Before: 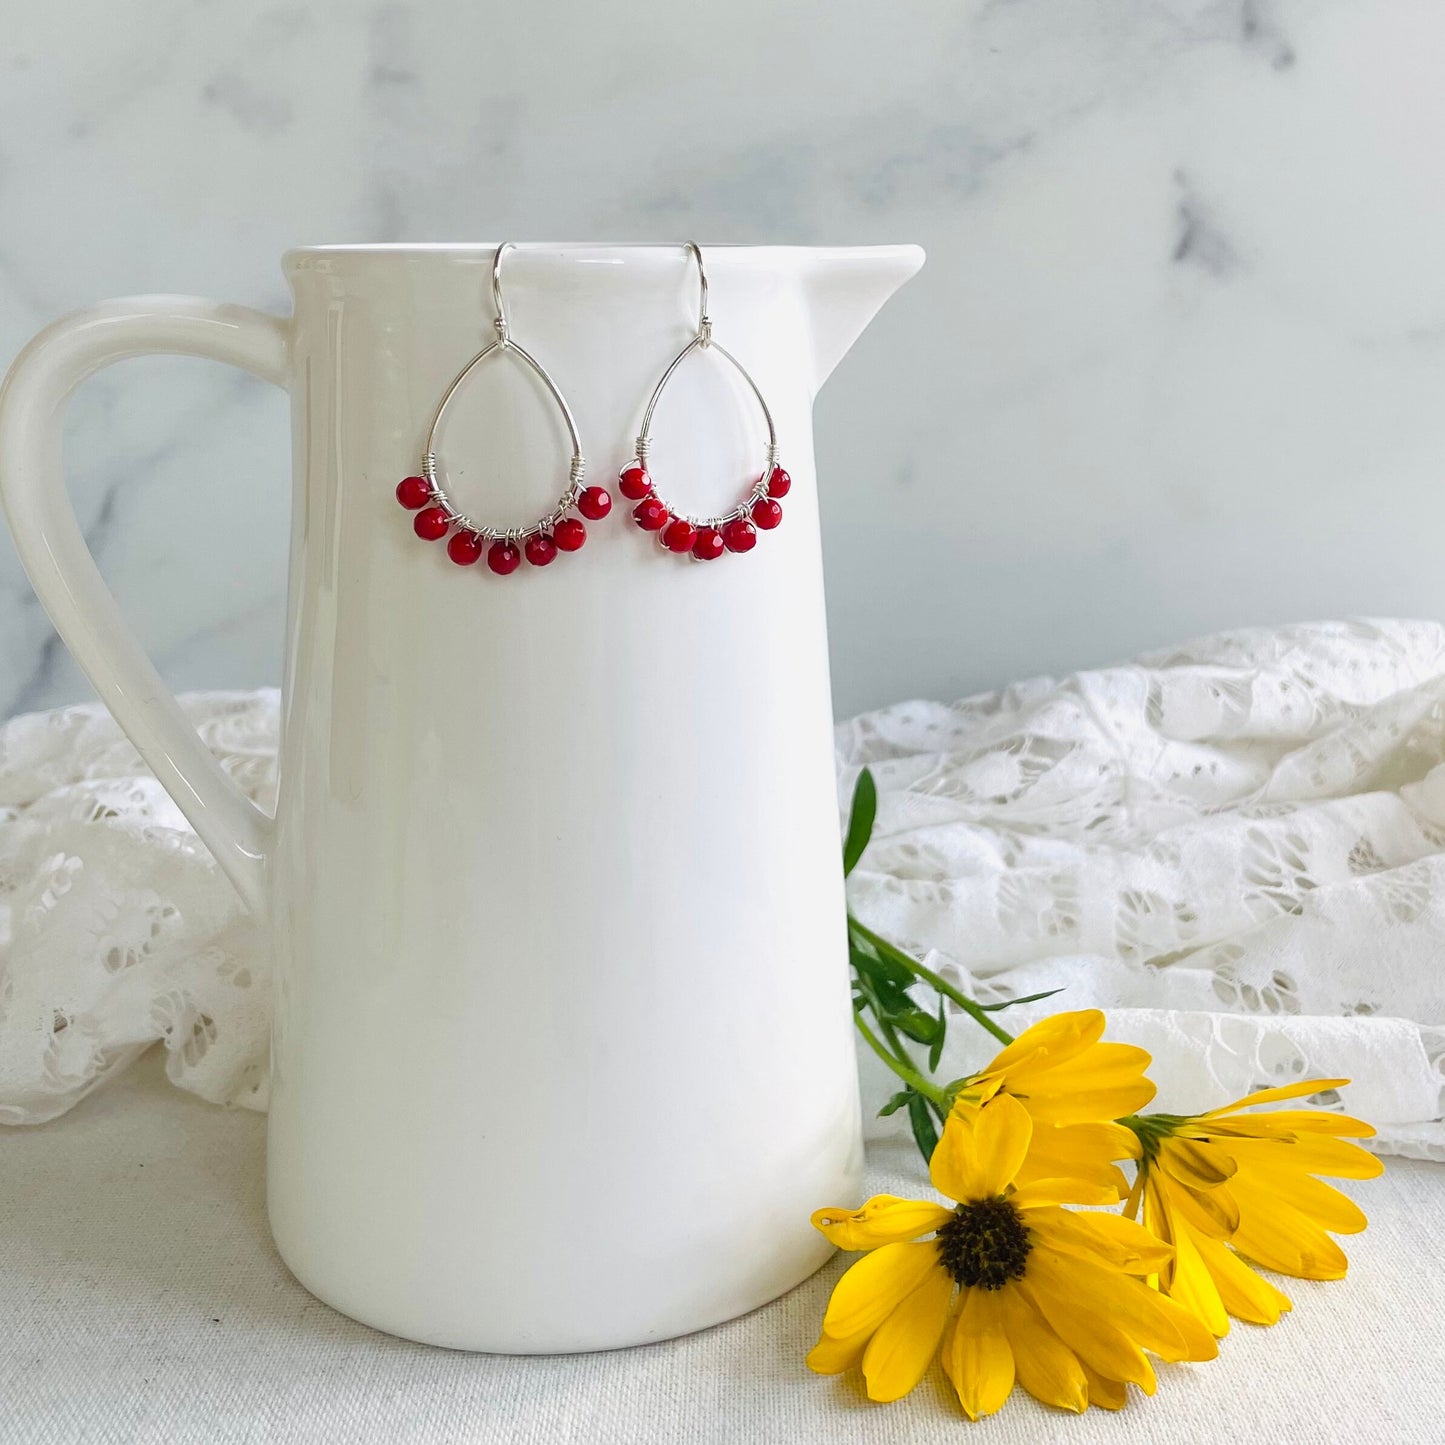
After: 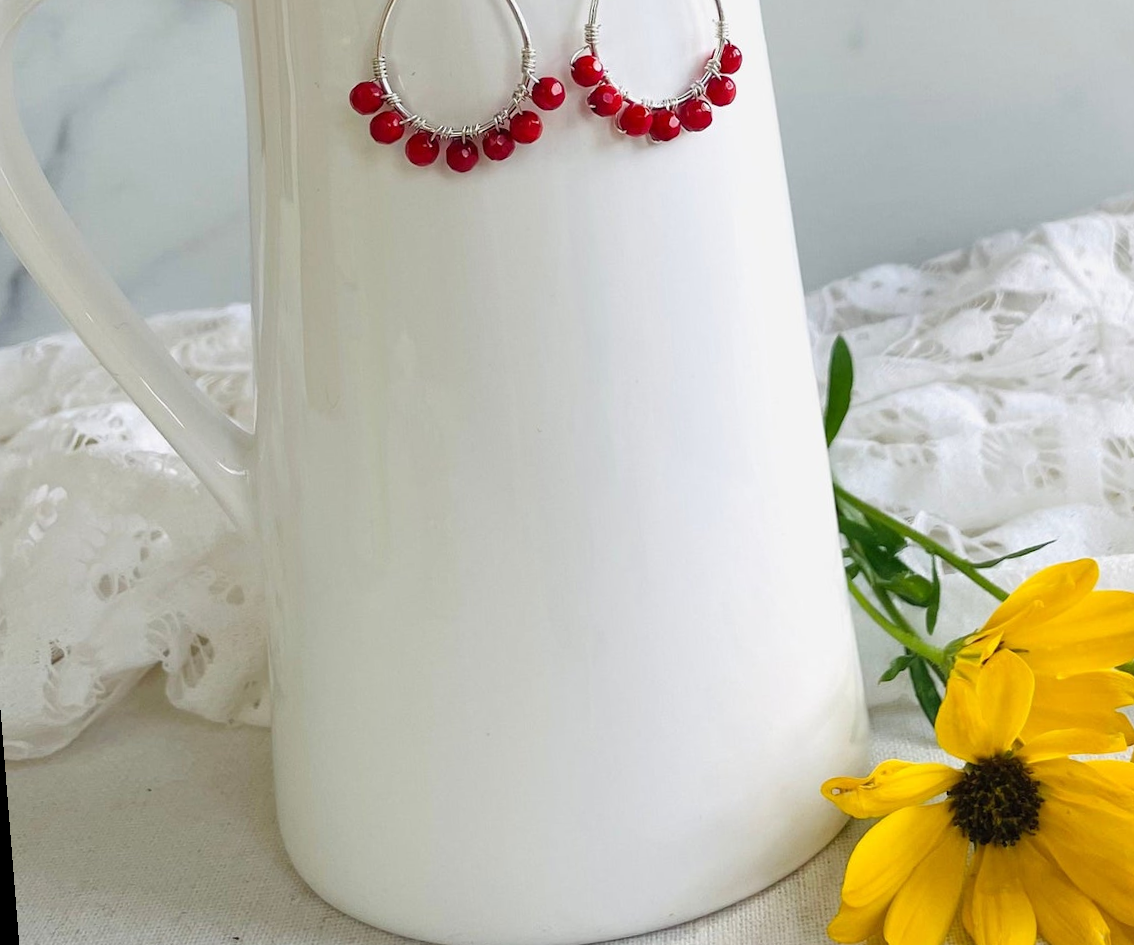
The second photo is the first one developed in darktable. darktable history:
rotate and perspective: rotation -4.57°, crop left 0.054, crop right 0.944, crop top 0.087, crop bottom 0.914
crop: top 26.531%, right 17.959%
